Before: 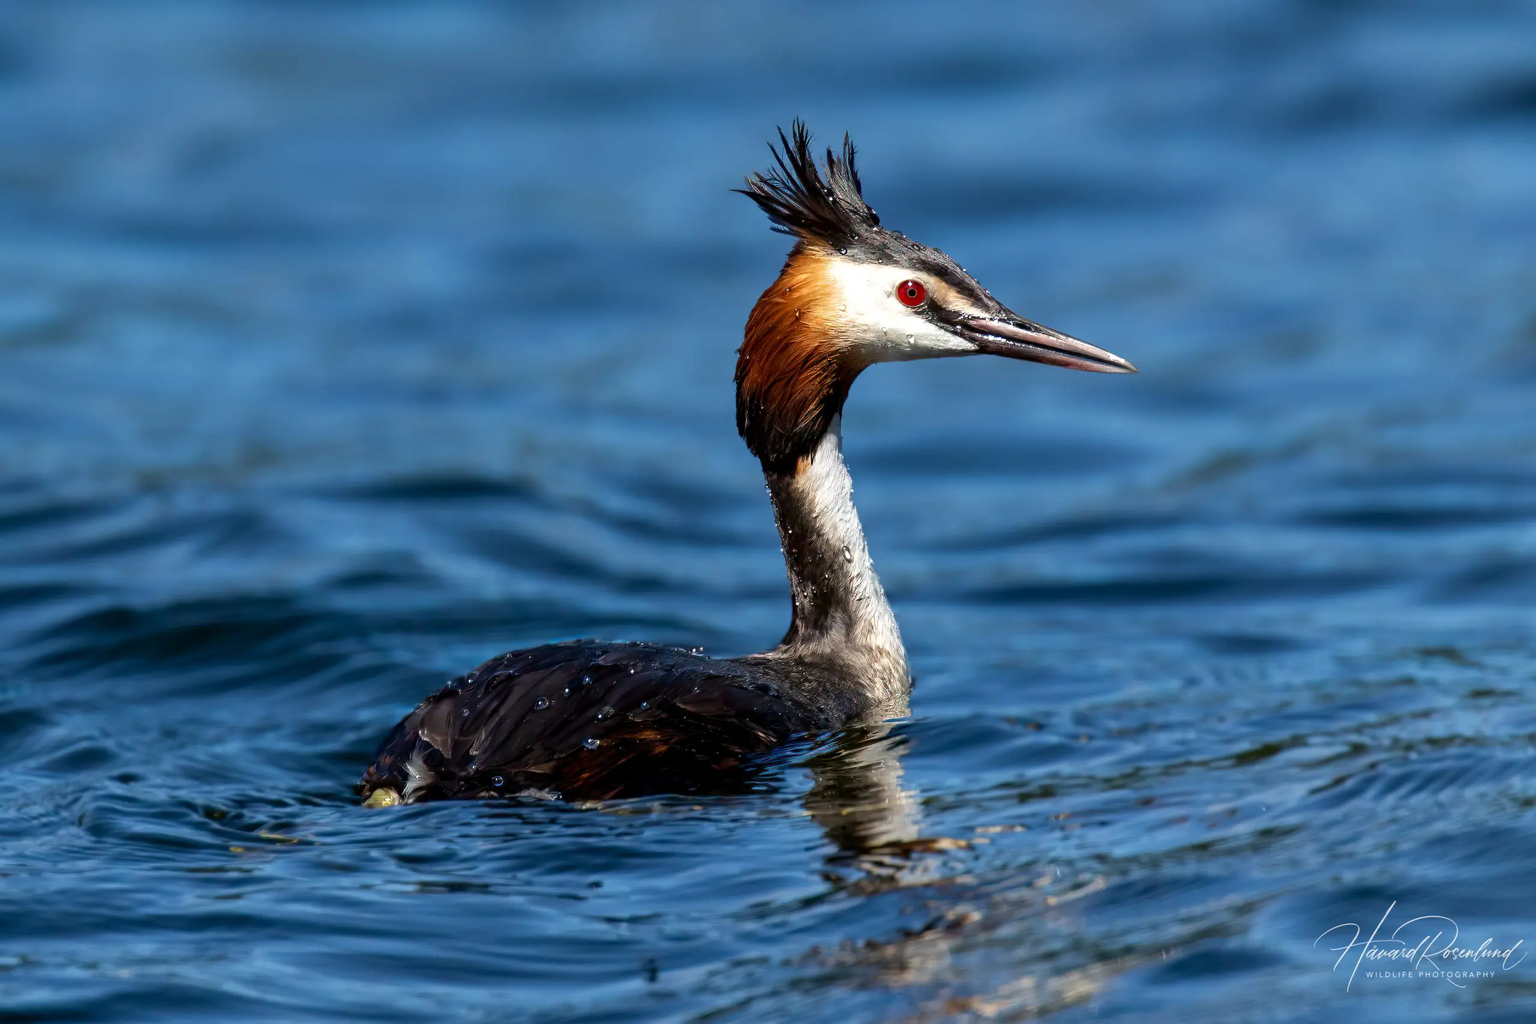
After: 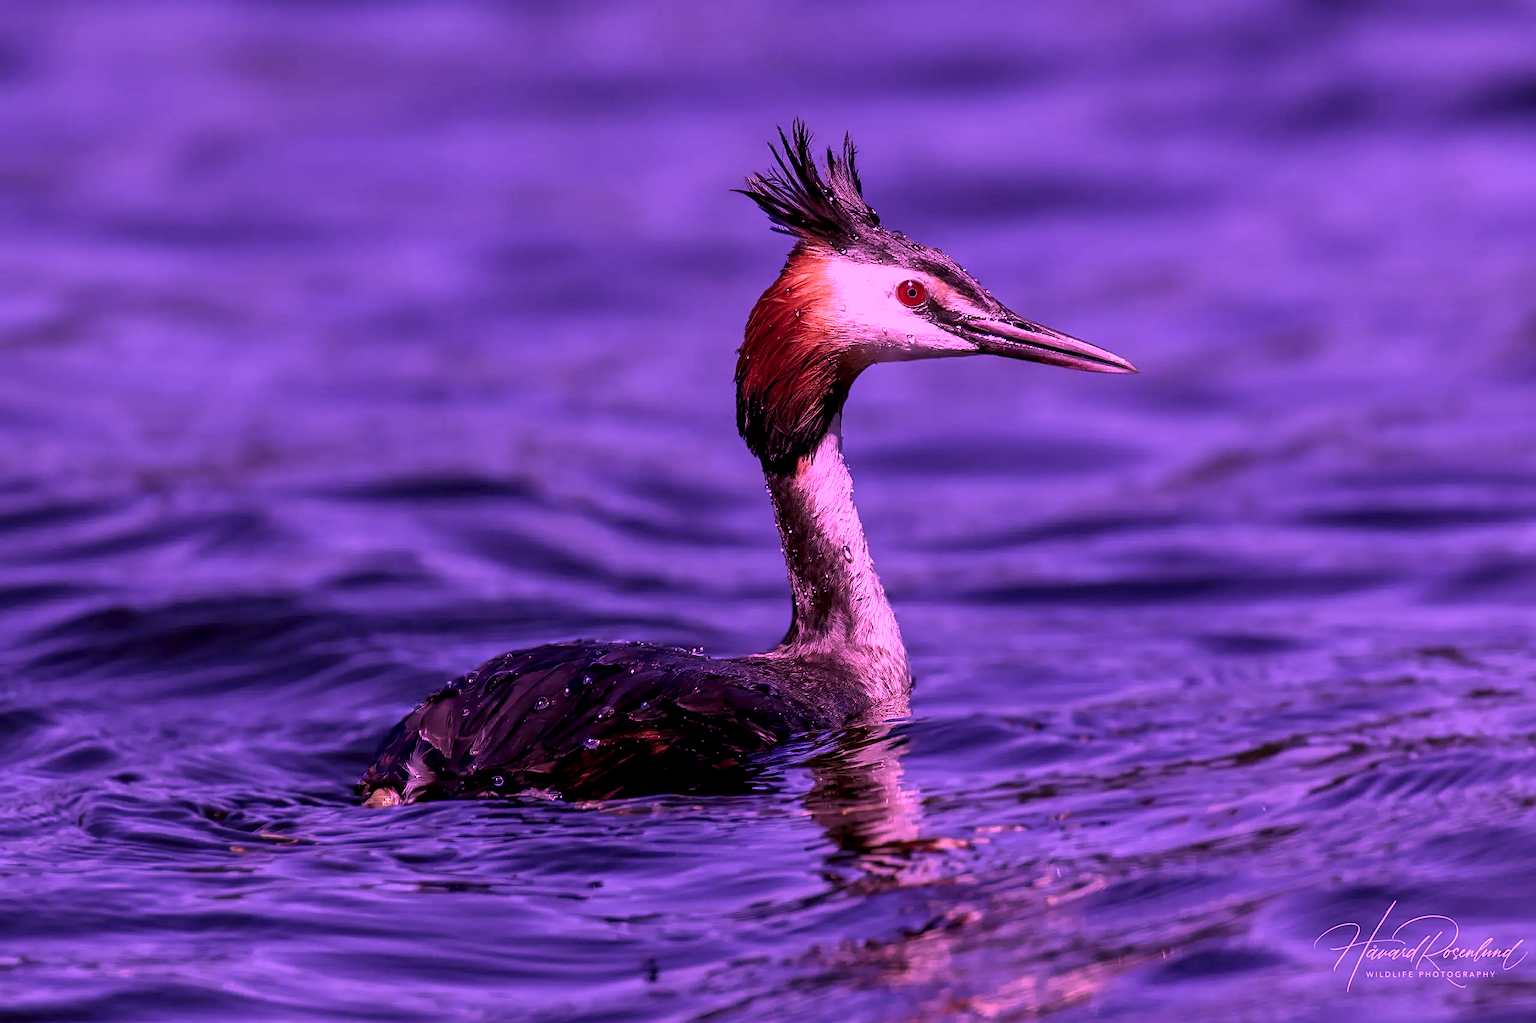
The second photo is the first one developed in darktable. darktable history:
sharpen: on, module defaults
tone equalizer: -8 EV 0.226 EV, -7 EV 0.42 EV, -6 EV 0.393 EV, -5 EV 0.284 EV, -3 EV -0.272 EV, -2 EV -0.432 EV, -1 EV -0.417 EV, +0 EV -0.232 EV
local contrast: detail 130%
color calibration: illuminant custom, x 0.261, y 0.521, temperature 7044.95 K
